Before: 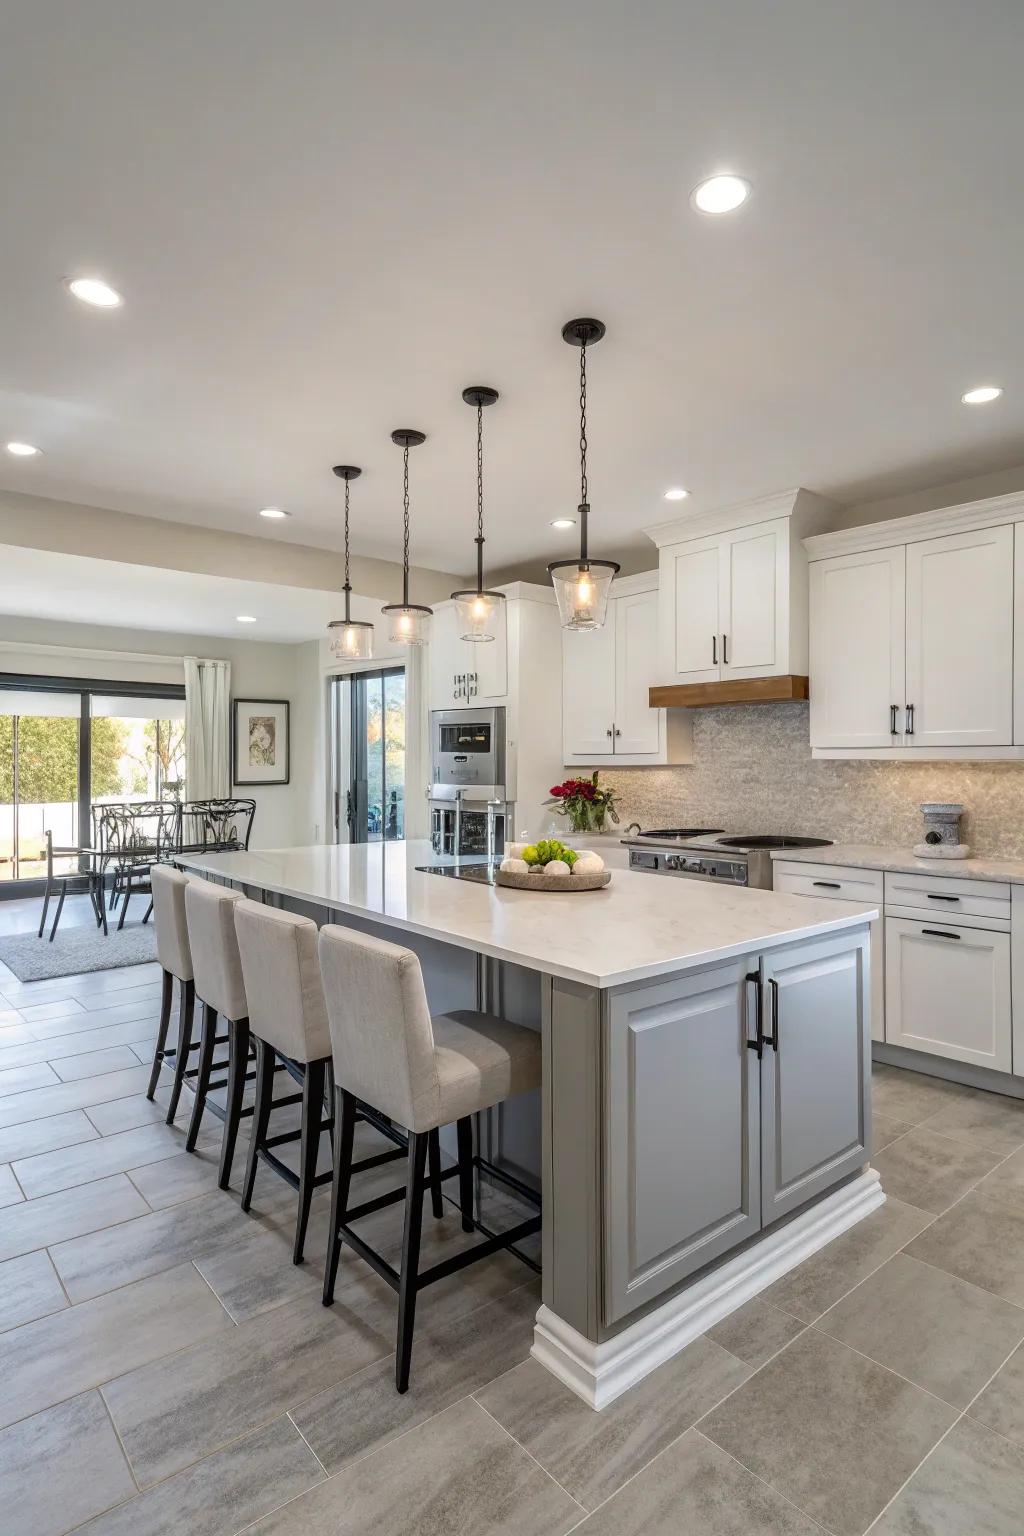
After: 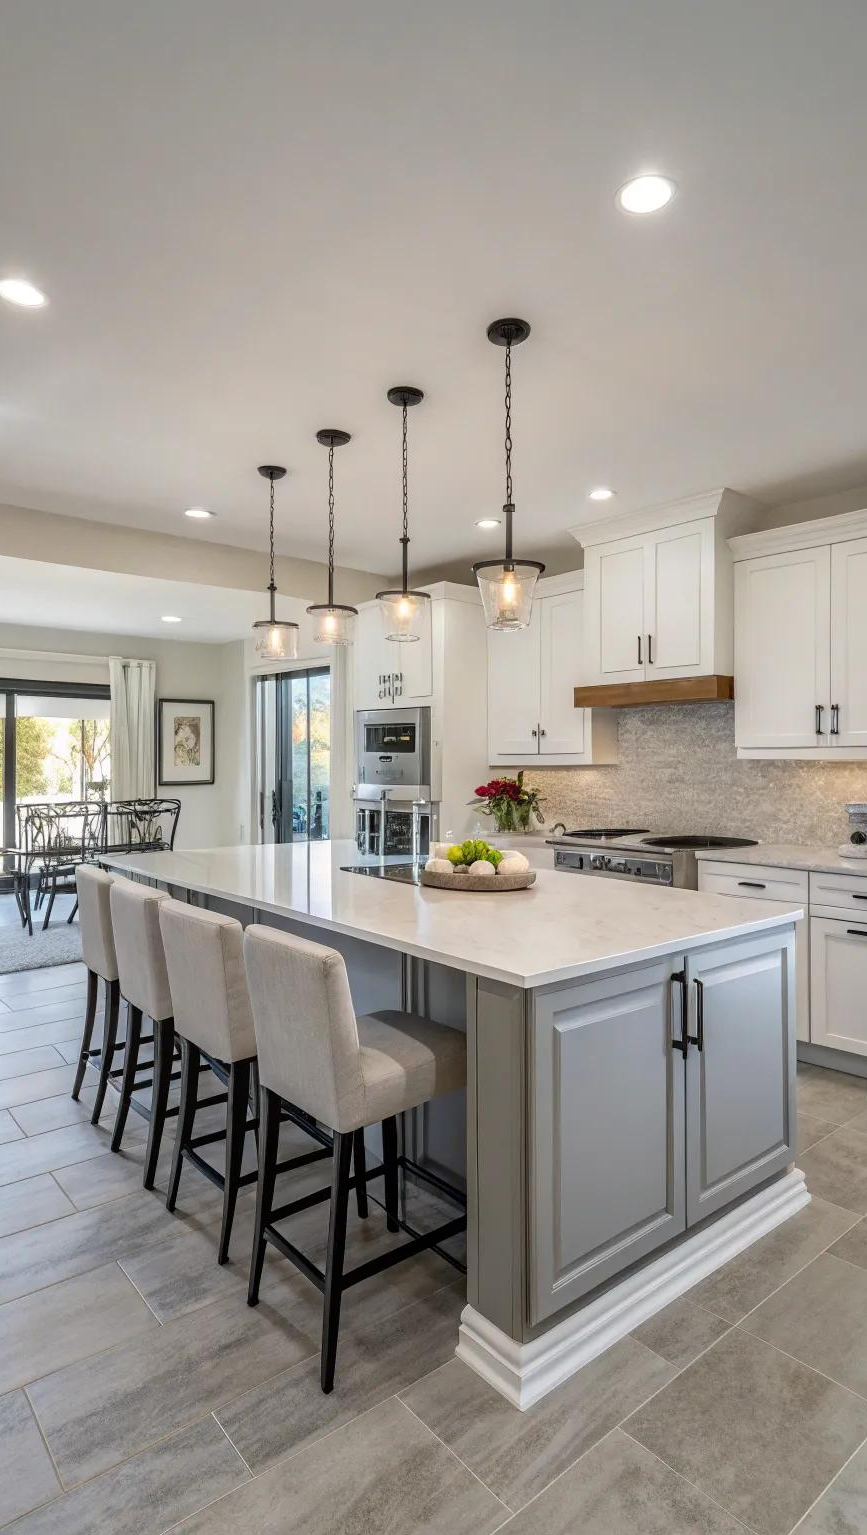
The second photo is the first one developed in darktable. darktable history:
crop: left 7.396%, right 7.858%
